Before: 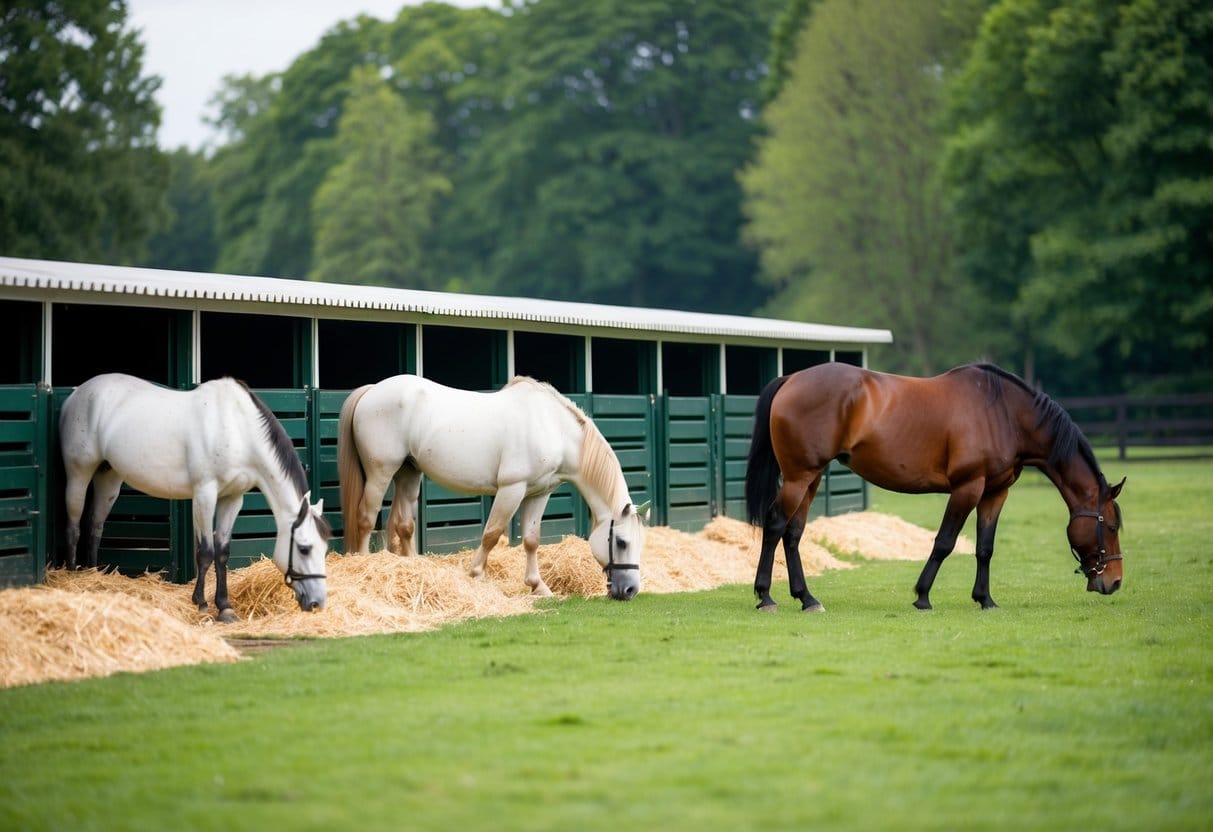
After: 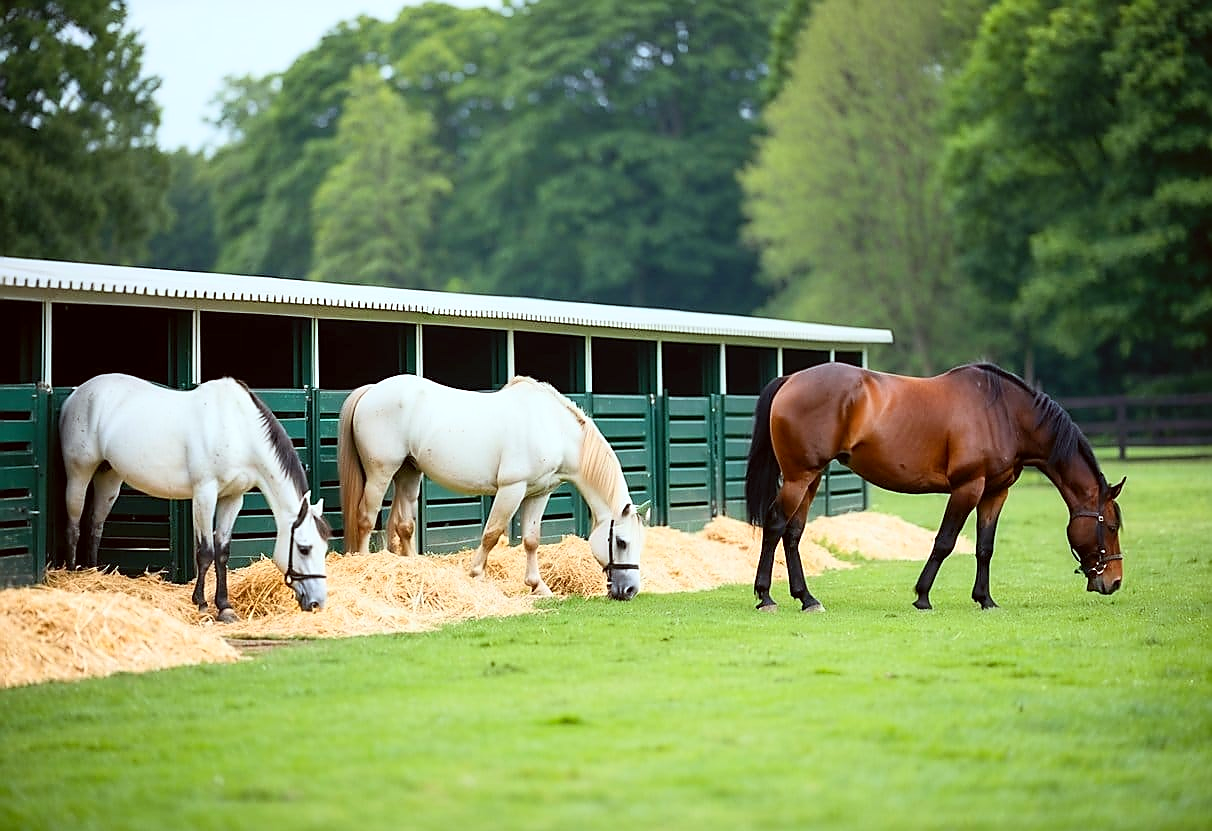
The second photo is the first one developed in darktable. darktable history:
sharpen: radius 1.4, amount 1.25, threshold 0.7
color correction: highlights a* -4.98, highlights b* -3.76, shadows a* 3.83, shadows b* 4.08
contrast brightness saturation: contrast 0.2, brightness 0.16, saturation 0.22
